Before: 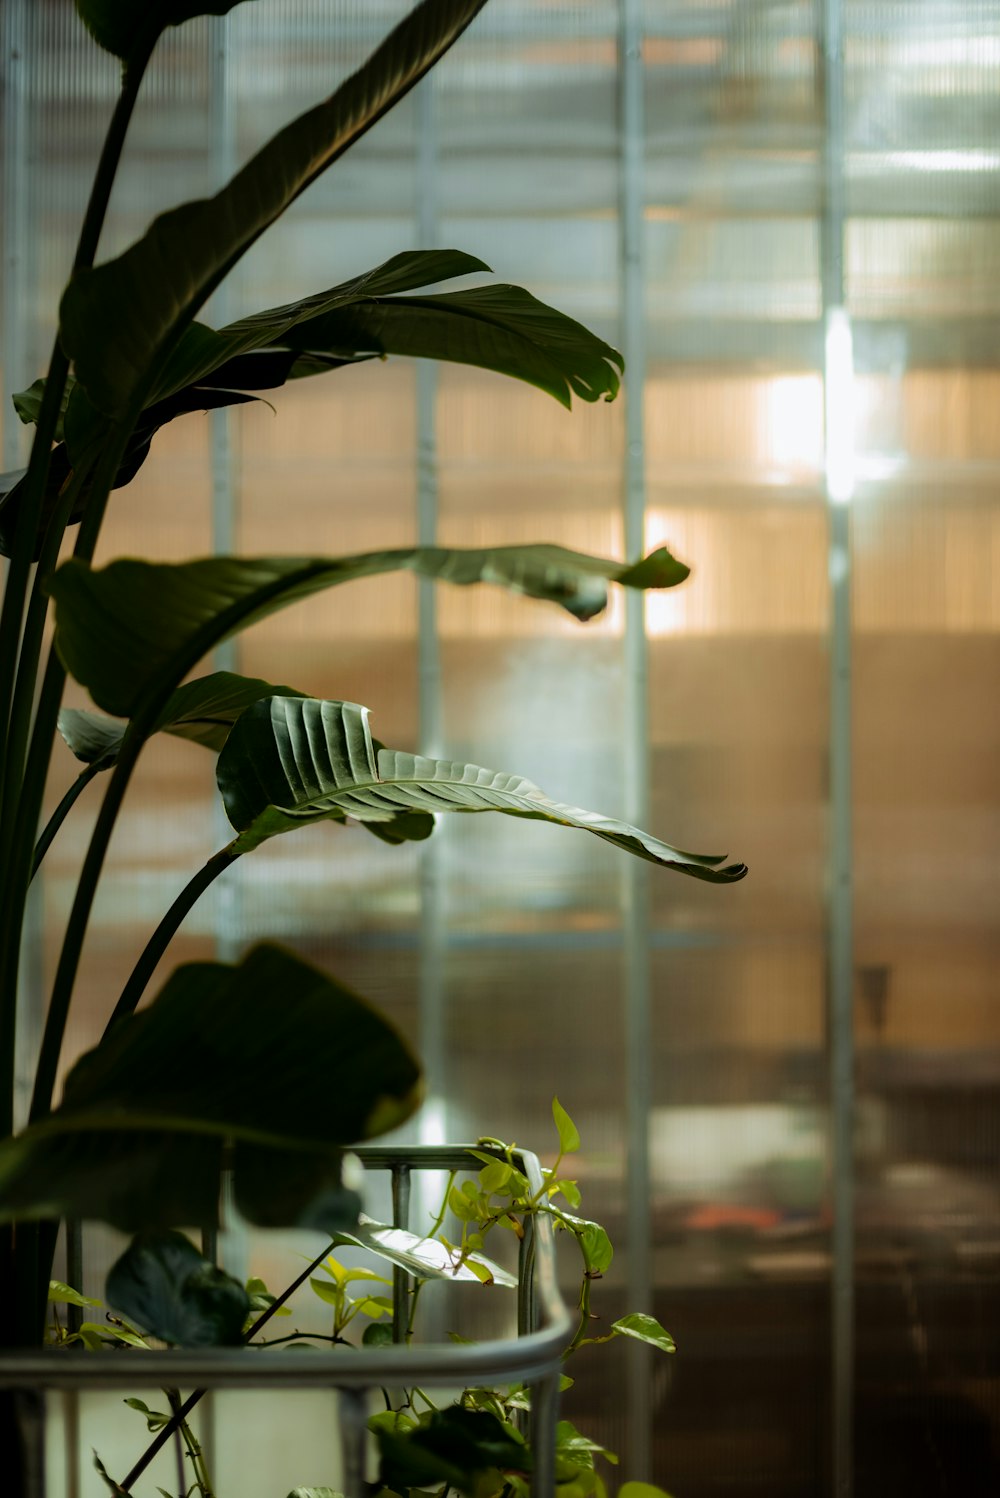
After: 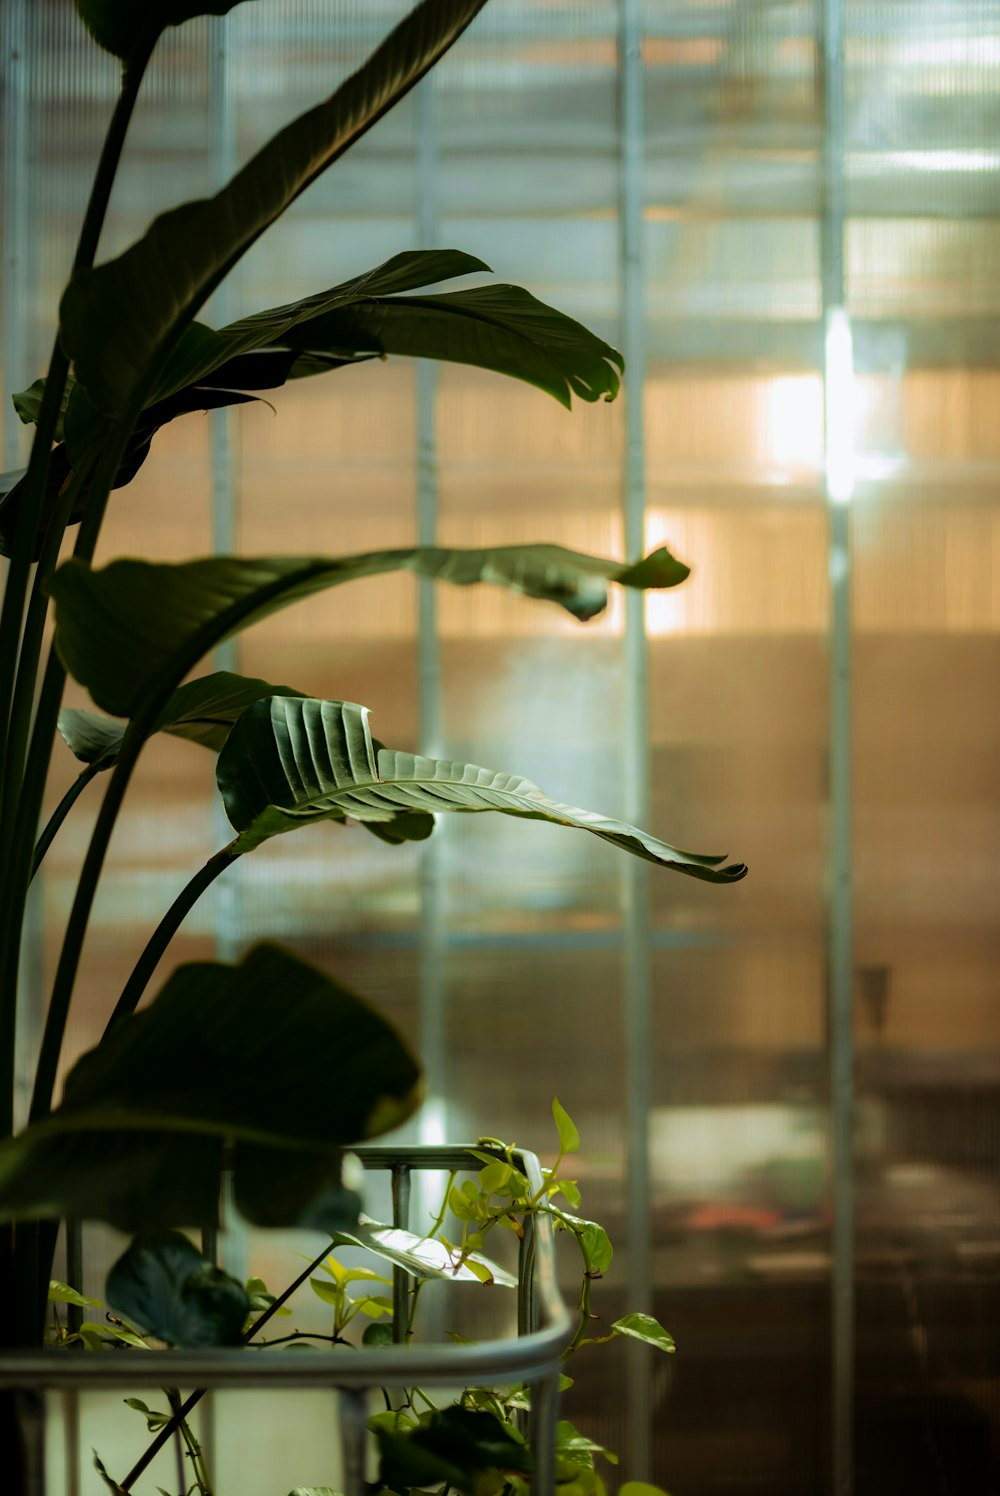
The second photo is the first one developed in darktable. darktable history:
velvia: on, module defaults
crop: bottom 0.071%
